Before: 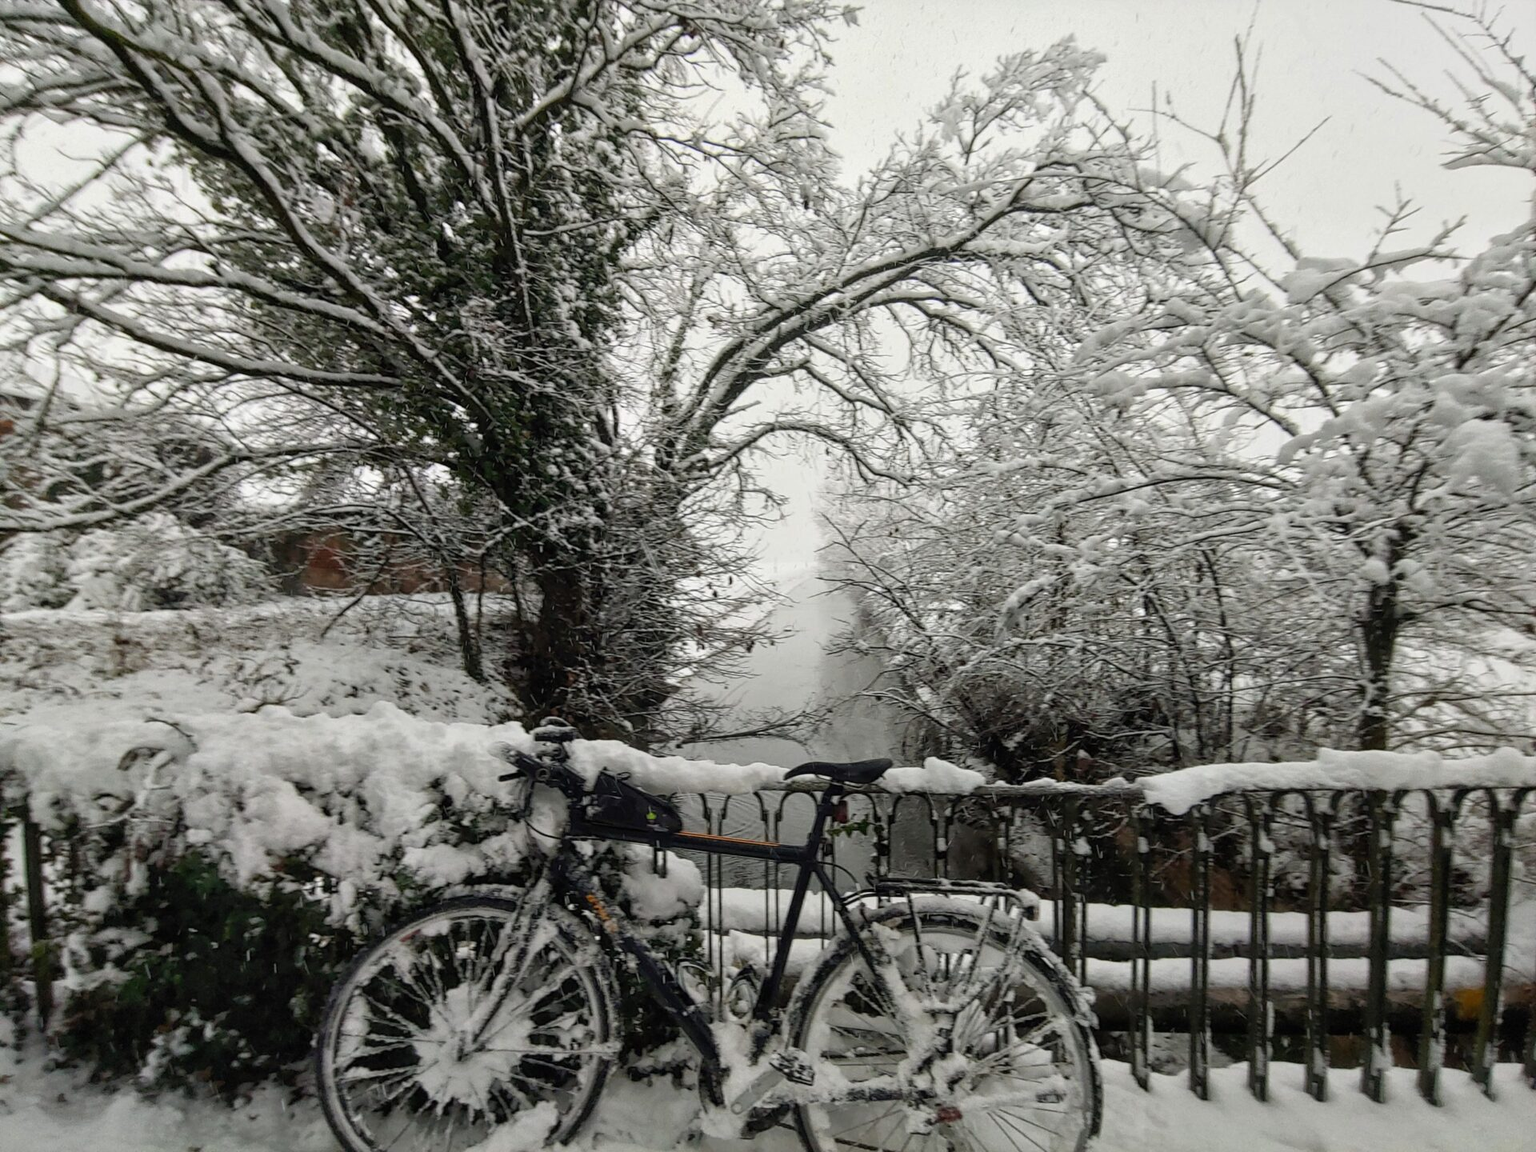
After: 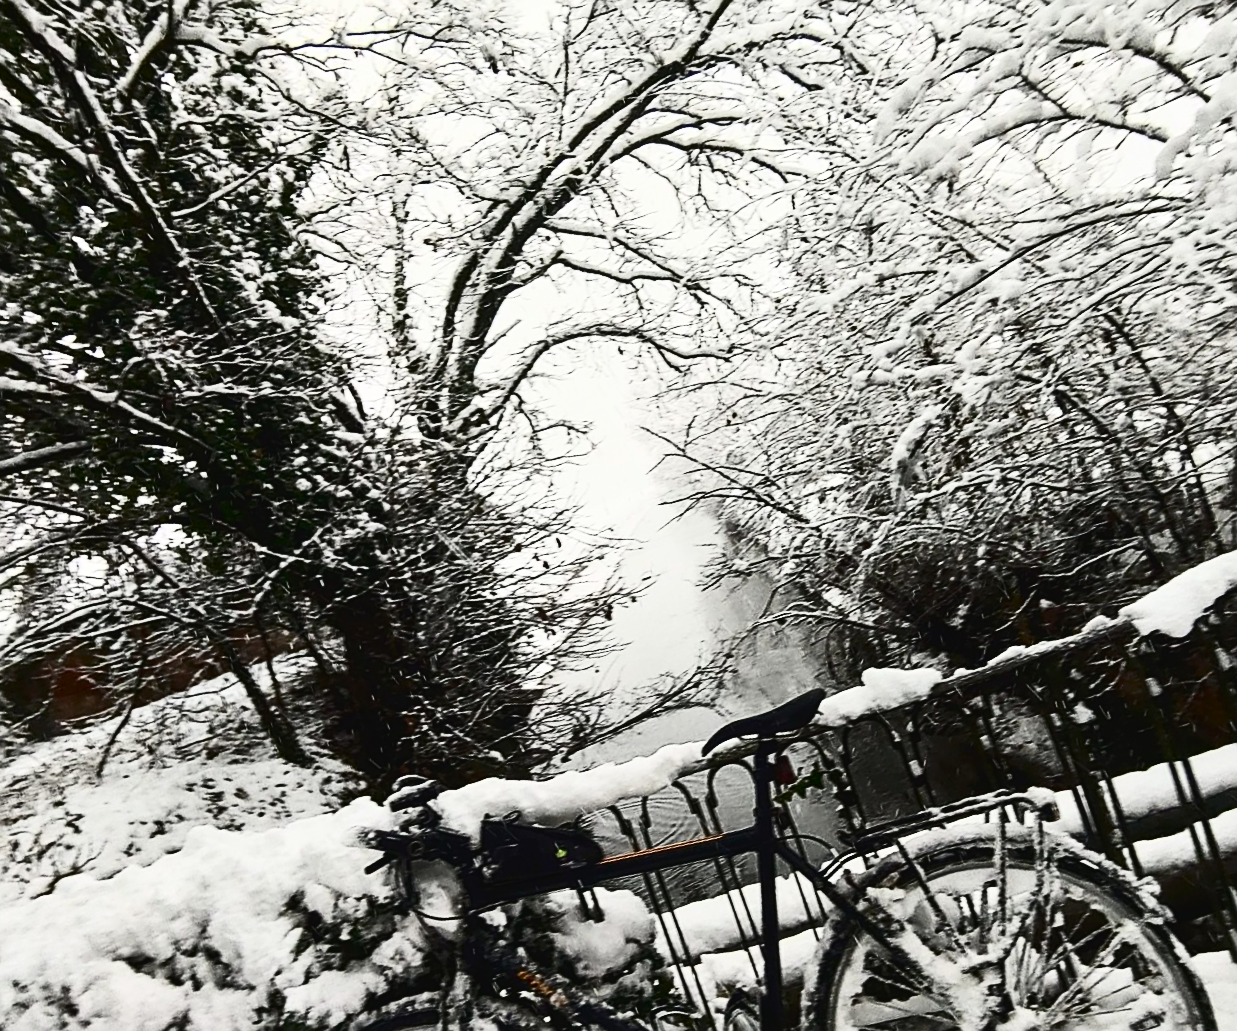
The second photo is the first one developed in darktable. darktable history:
tone curve: curves: ch0 [(0, 0.028) (0.138, 0.156) (0.468, 0.516) (0.754, 0.823) (1, 1)], color space Lab, independent channels, preserve colors none
sharpen: on, module defaults
crop and rotate: angle 19.07°, left 6.81%, right 4.166%, bottom 1.092%
contrast brightness saturation: contrast 0.506, saturation -0.1
